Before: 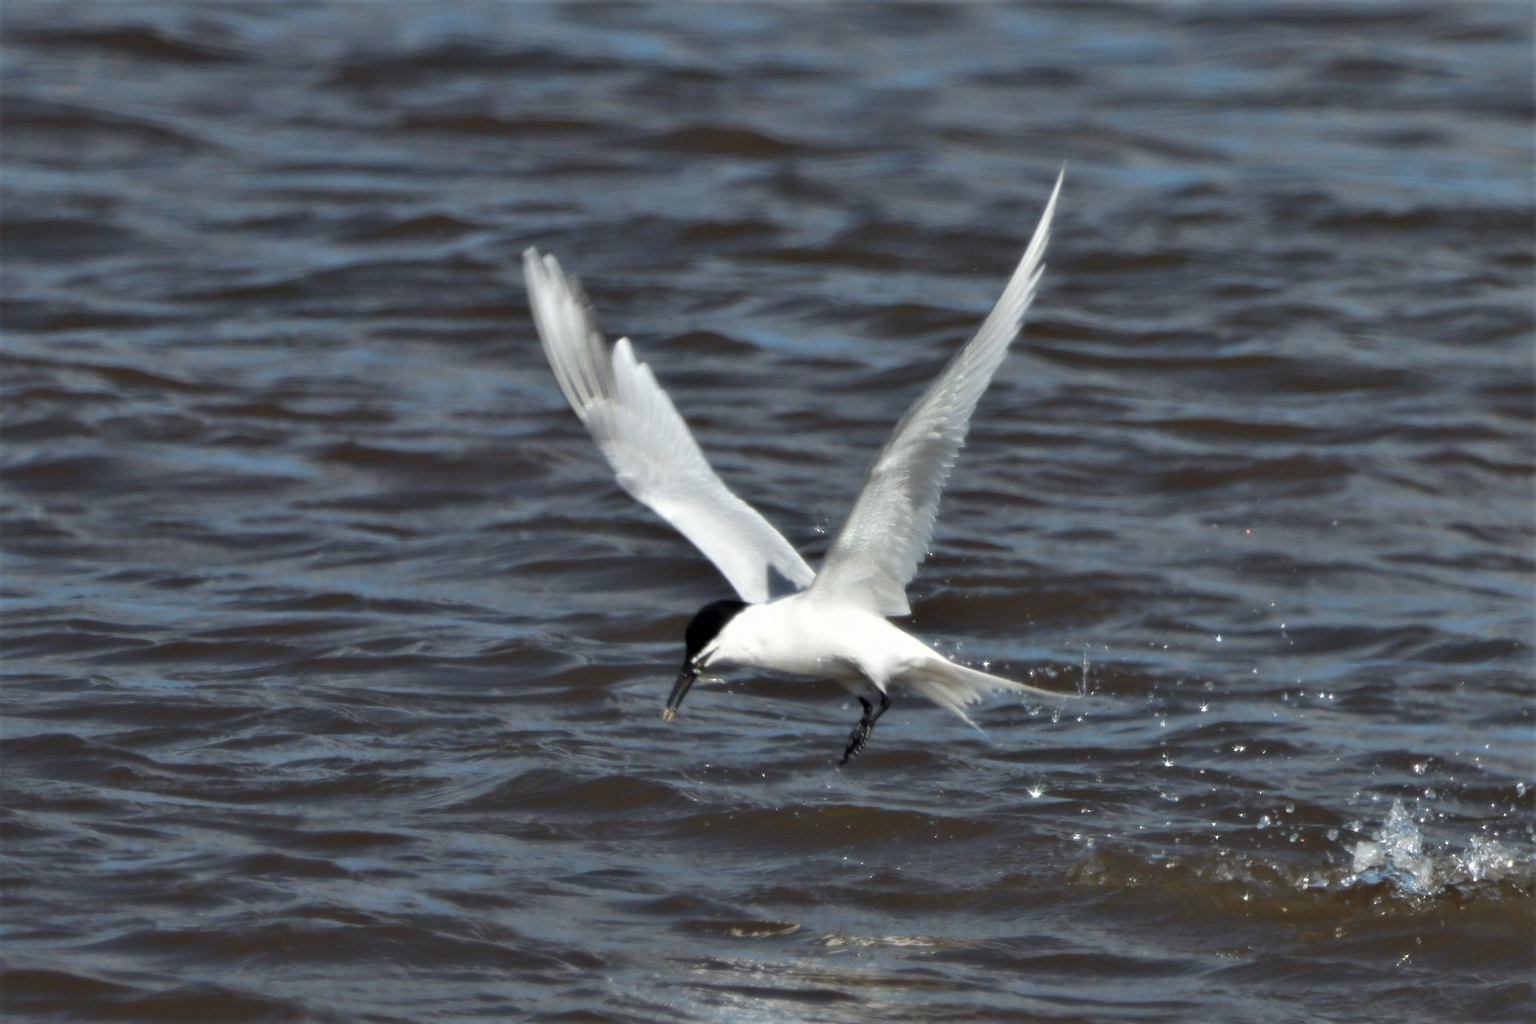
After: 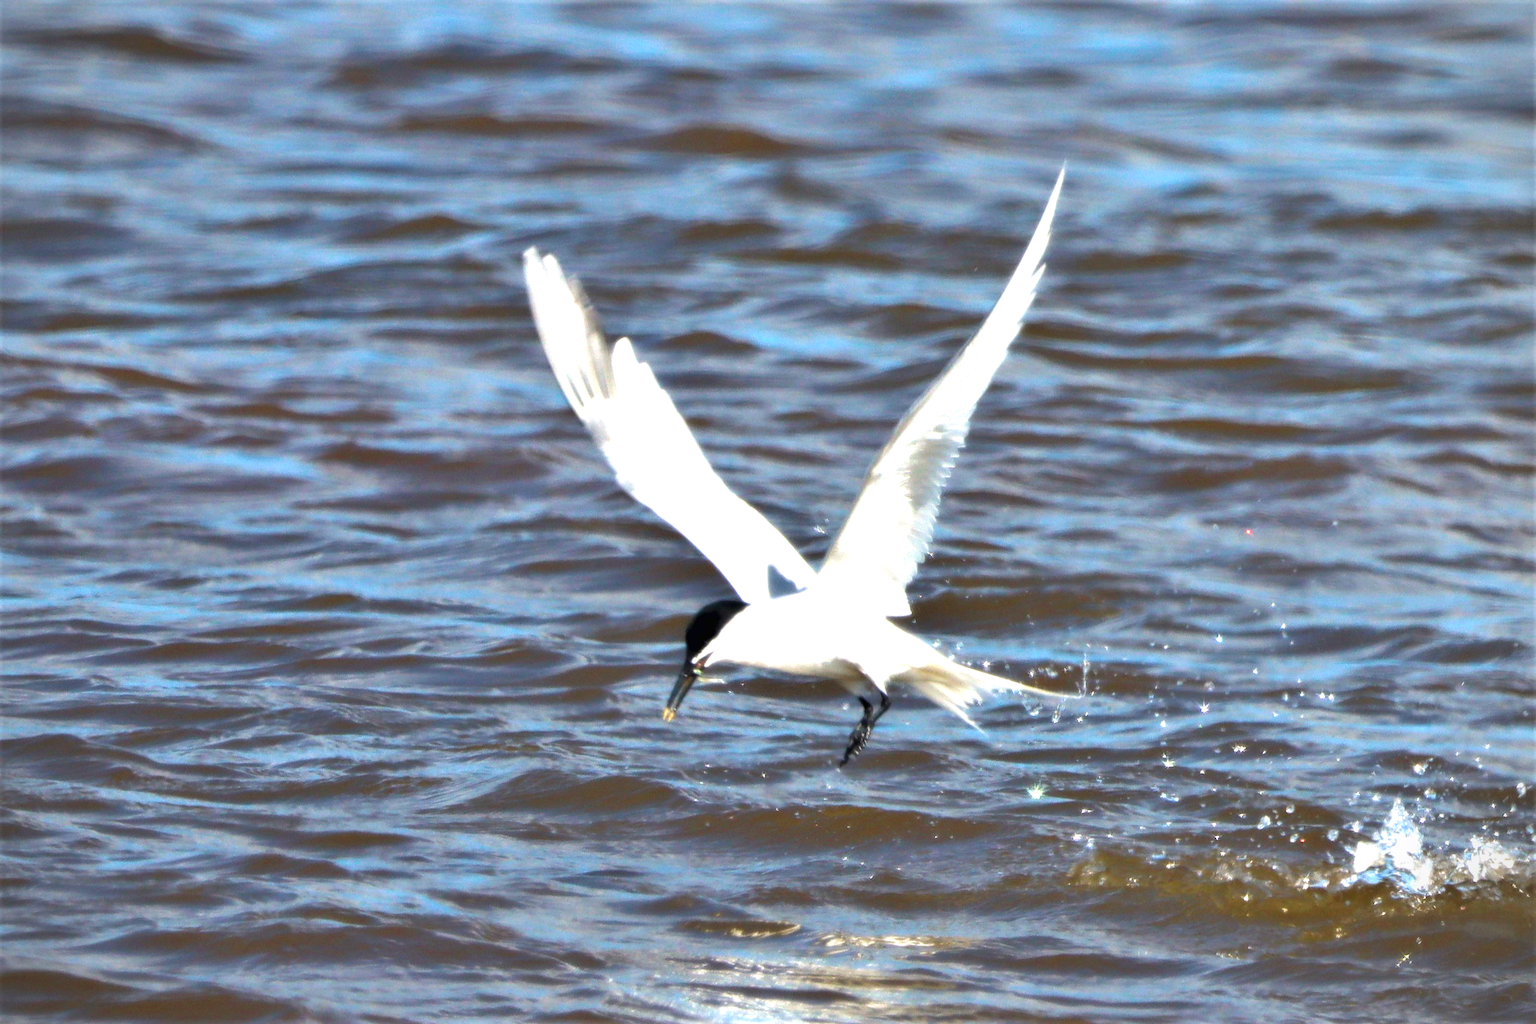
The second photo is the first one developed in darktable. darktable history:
tone equalizer: edges refinement/feathering 500, mask exposure compensation -1.57 EV, preserve details no
vignetting: fall-off start 91.4%, unbound false
velvia: on, module defaults
exposure: black level correction 0, exposure 1.107 EV, compensate highlight preservation false
color balance rgb: highlights gain › luminance 6.958%, highlights gain › chroma 0.998%, highlights gain › hue 50.04°, linear chroma grading › global chroma 25.407%, perceptual saturation grading › global saturation 29.678%, perceptual brilliance grading › highlights 9.736%, perceptual brilliance grading › mid-tones 4.728%
